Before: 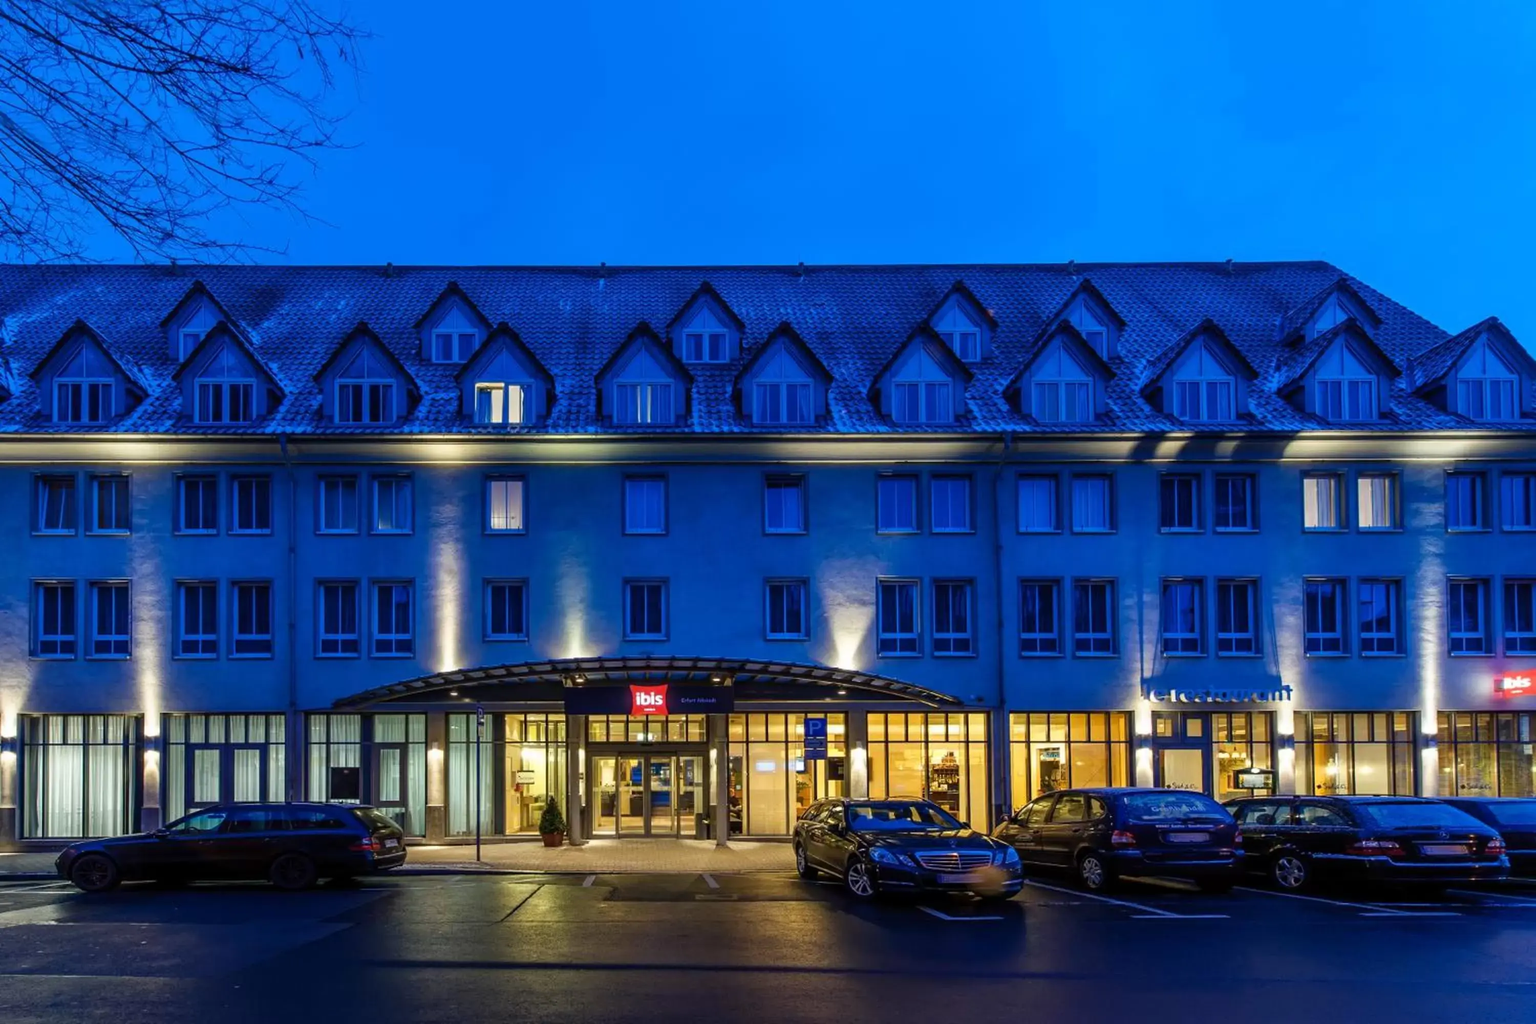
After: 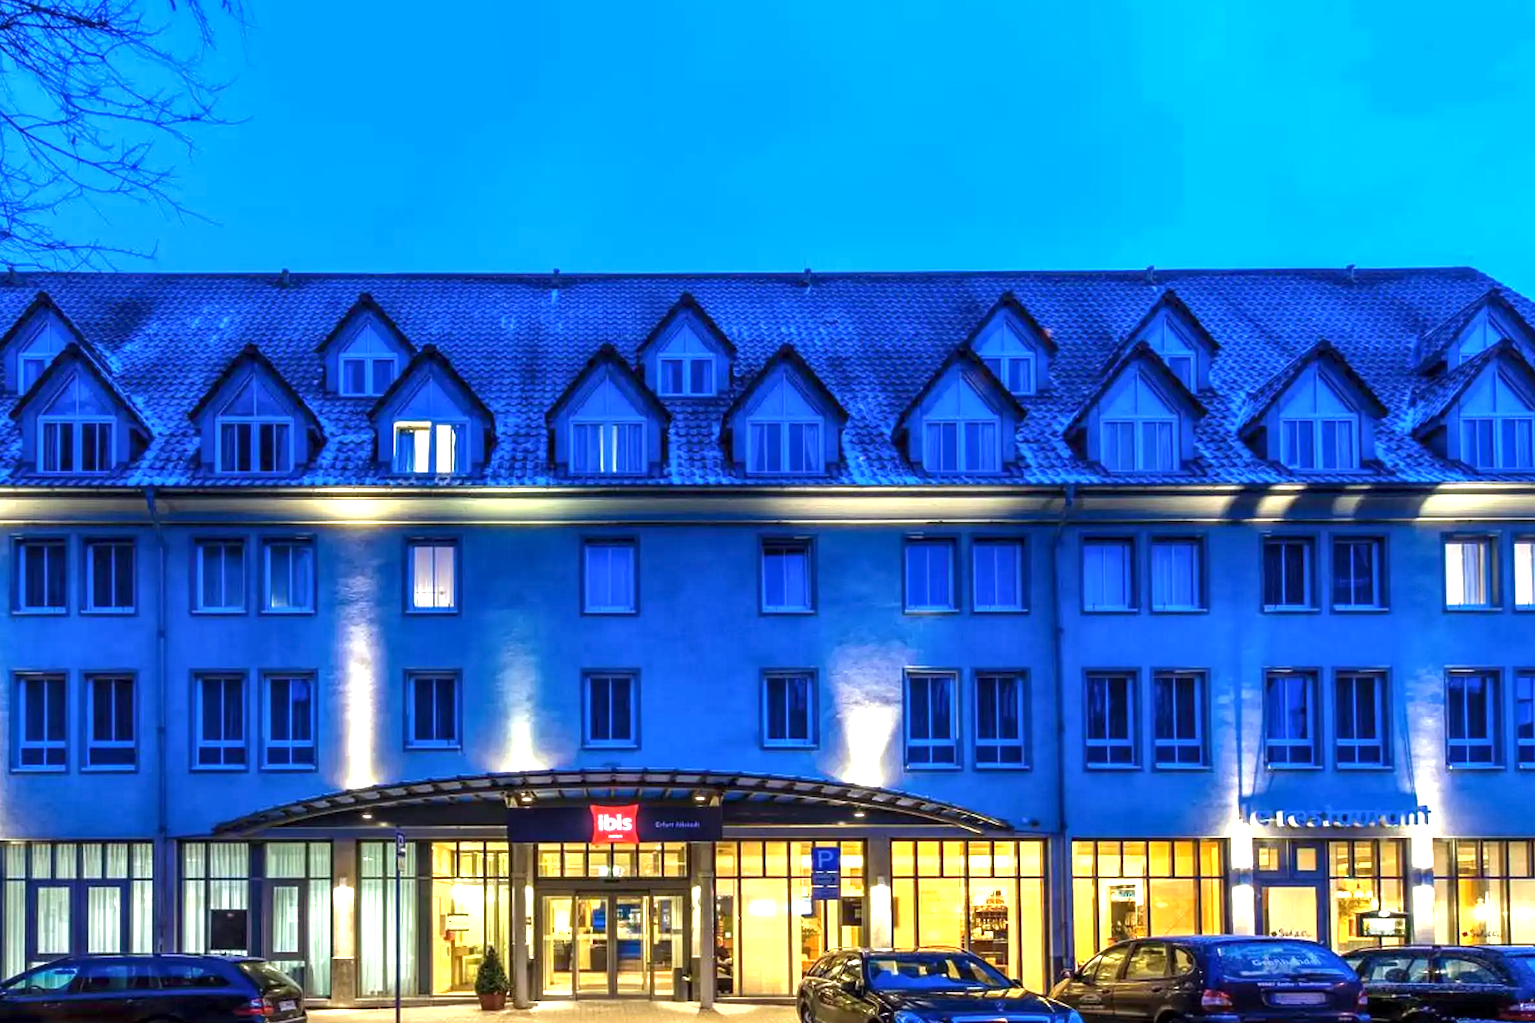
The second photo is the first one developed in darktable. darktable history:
local contrast: highlights 101%, shadows 102%, detail 131%, midtone range 0.2
crop and rotate: left 10.757%, top 4.978%, right 10.413%, bottom 16.23%
shadows and highlights: shadows 25.23, highlights -24.55
exposure: black level correction 0, exposure 1.2 EV, compensate exposure bias true, compensate highlight preservation false
